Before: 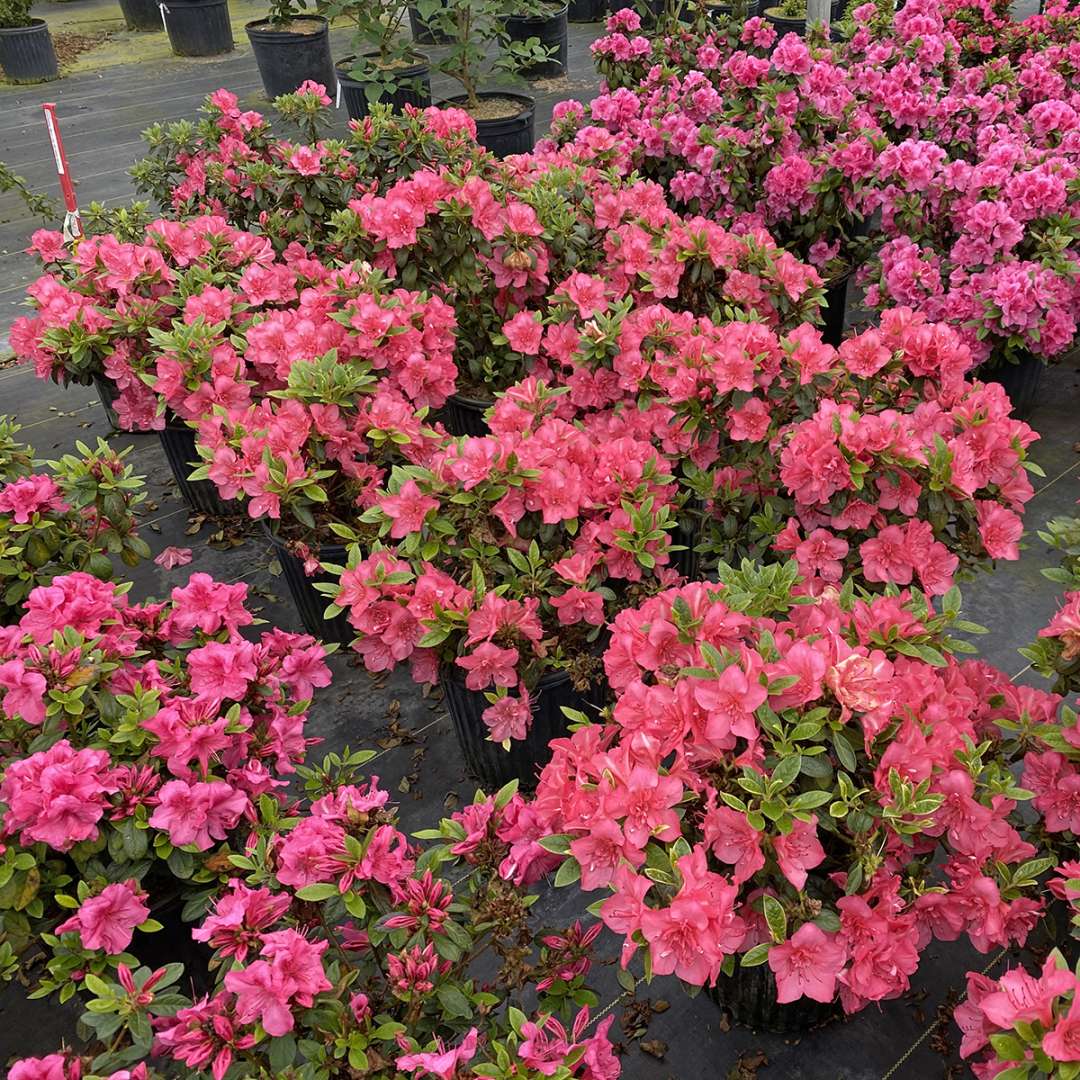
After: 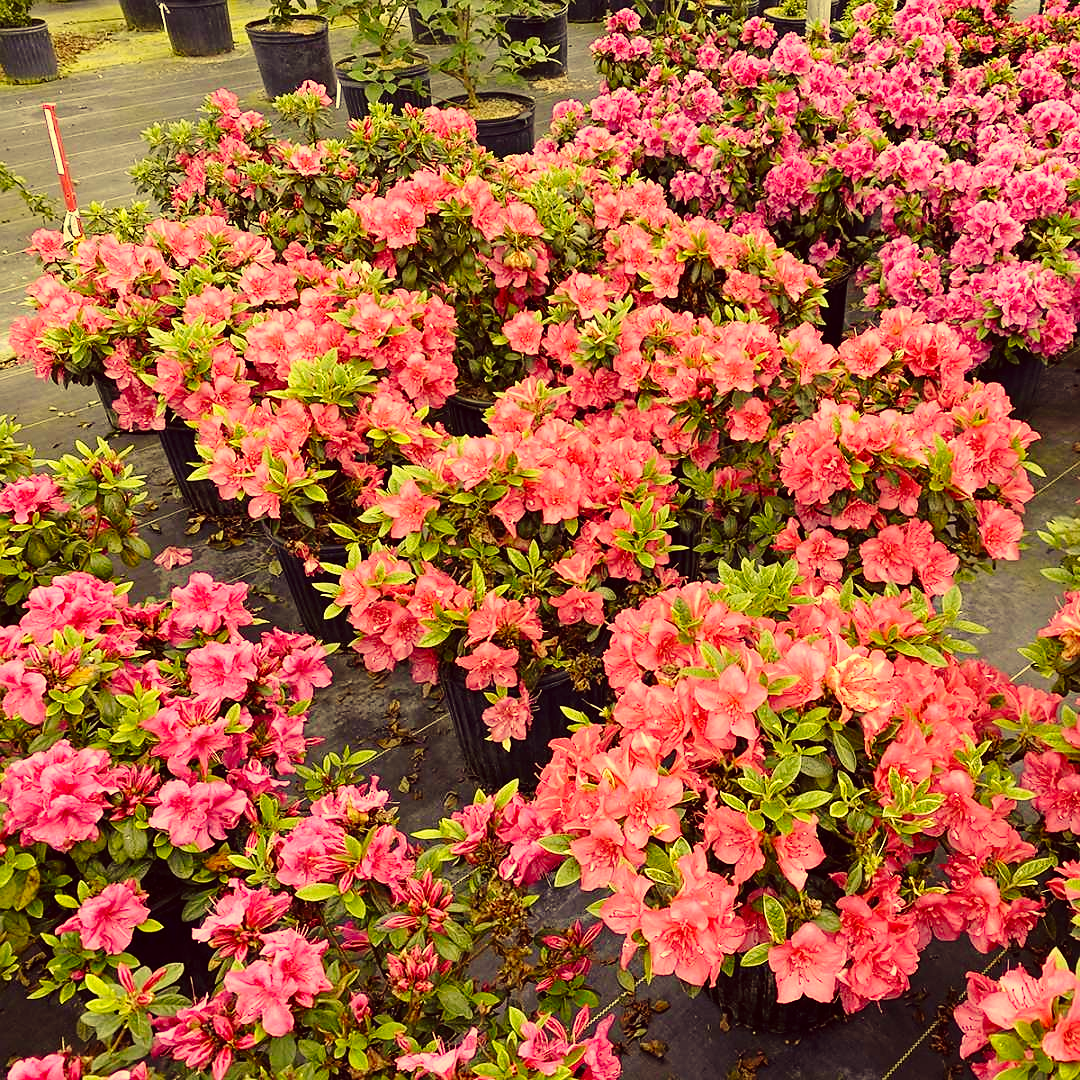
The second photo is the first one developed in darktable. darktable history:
base curve: curves: ch0 [(0, 0) (0.028, 0.03) (0.121, 0.232) (0.46, 0.748) (0.859, 0.968) (1, 1)], preserve colors none
sharpen: radius 1.039, threshold 1.111
color correction: highlights a* -0.35, highlights b* 39.97, shadows a* 9.75, shadows b* -0.764
shadows and highlights: shadows 0.231, highlights 38.71
